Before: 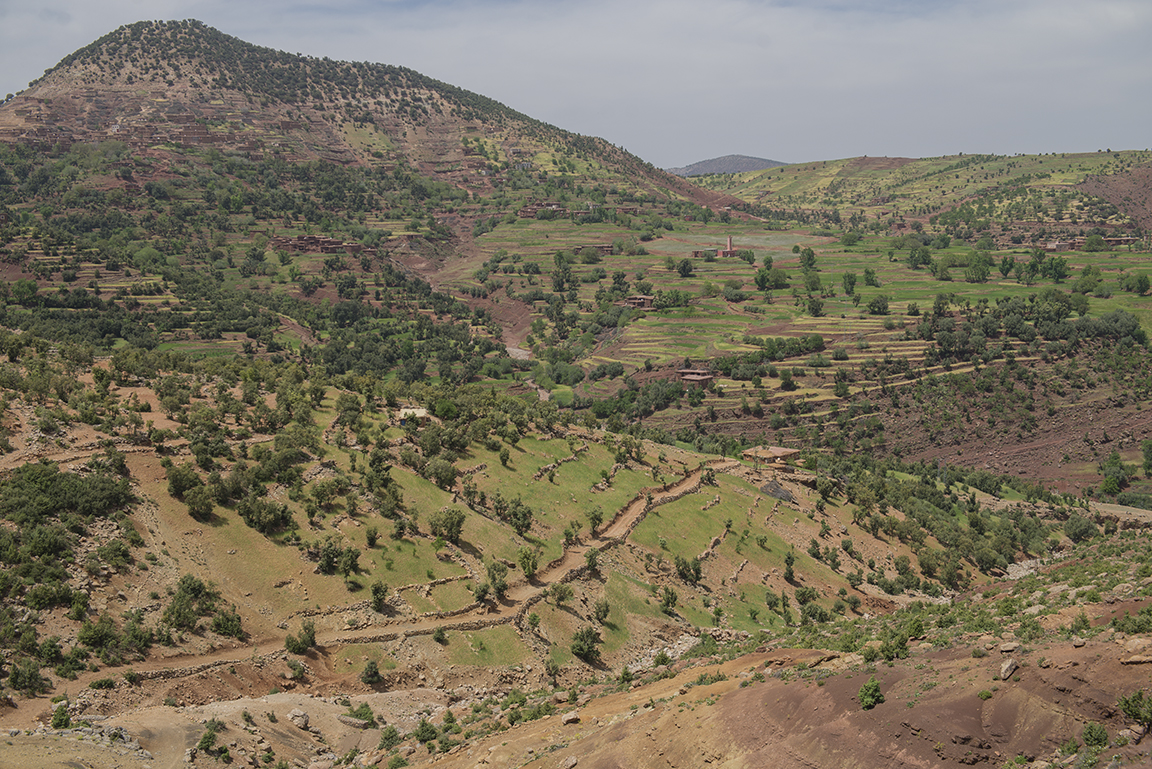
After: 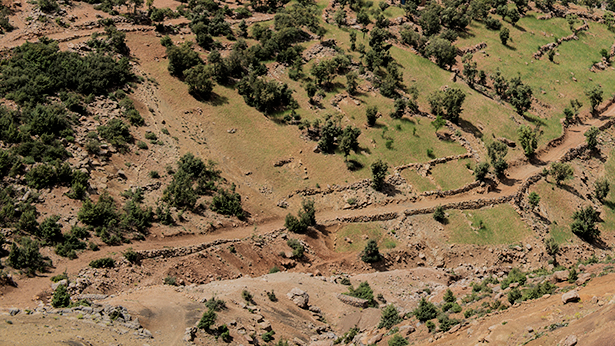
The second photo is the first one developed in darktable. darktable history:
crop and rotate: top 54.778%, right 46.61%, bottom 0.159%
filmic rgb: black relative exposure -5 EV, hardness 2.88, contrast 1.3, highlights saturation mix -30%
